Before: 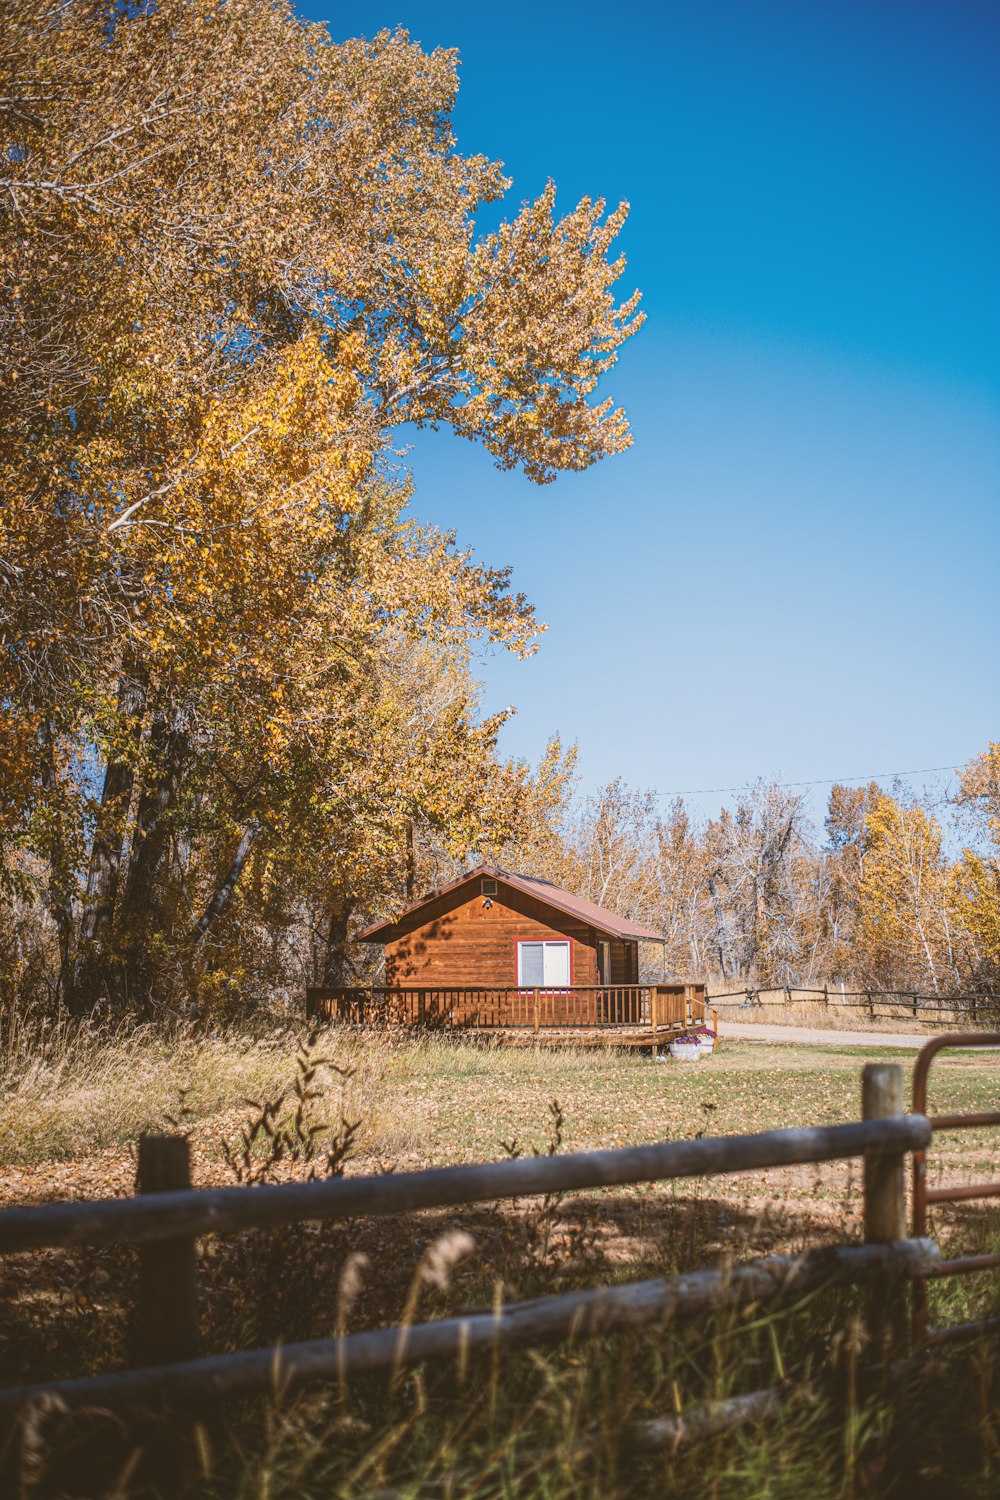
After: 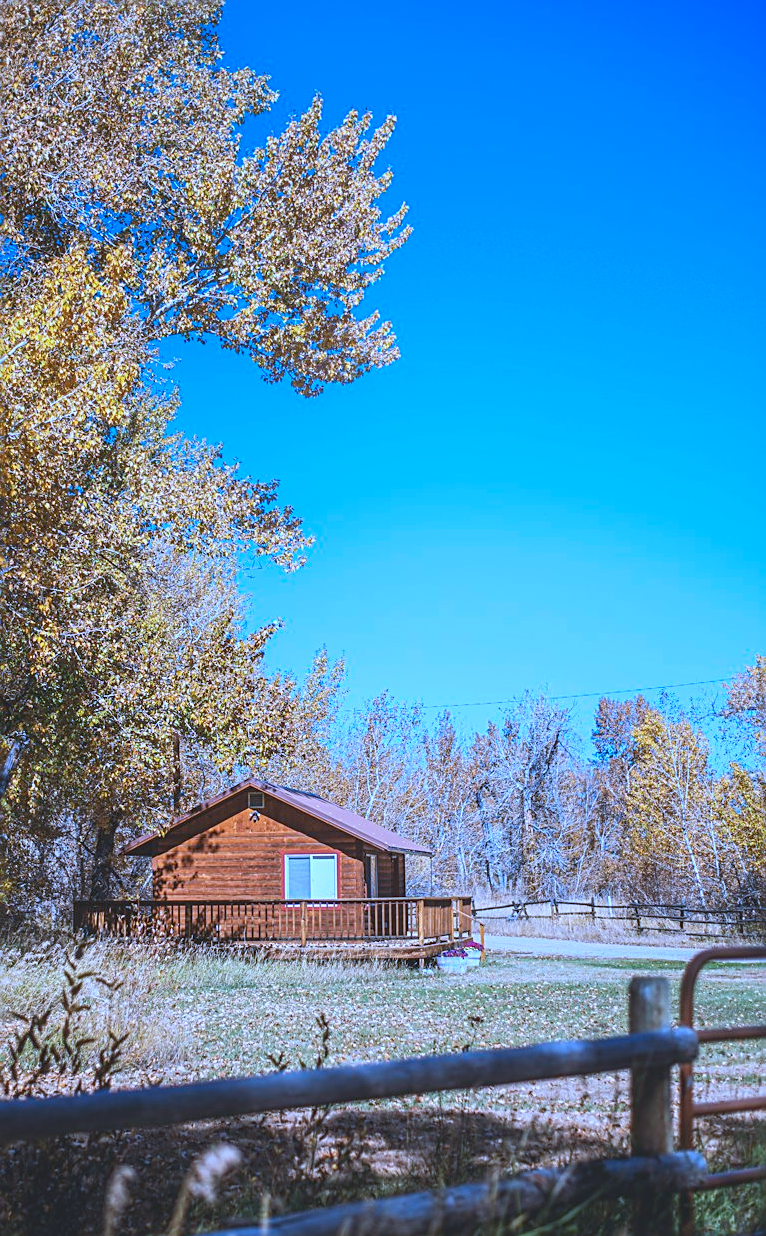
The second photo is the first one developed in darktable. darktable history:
color calibration: gray › normalize channels true, illuminant as shot in camera, x 0.443, y 0.414, temperature 2864.5 K, gamut compression 0.013
crop: left 23.354%, top 5.85%, bottom 11.733%
sharpen: on, module defaults
